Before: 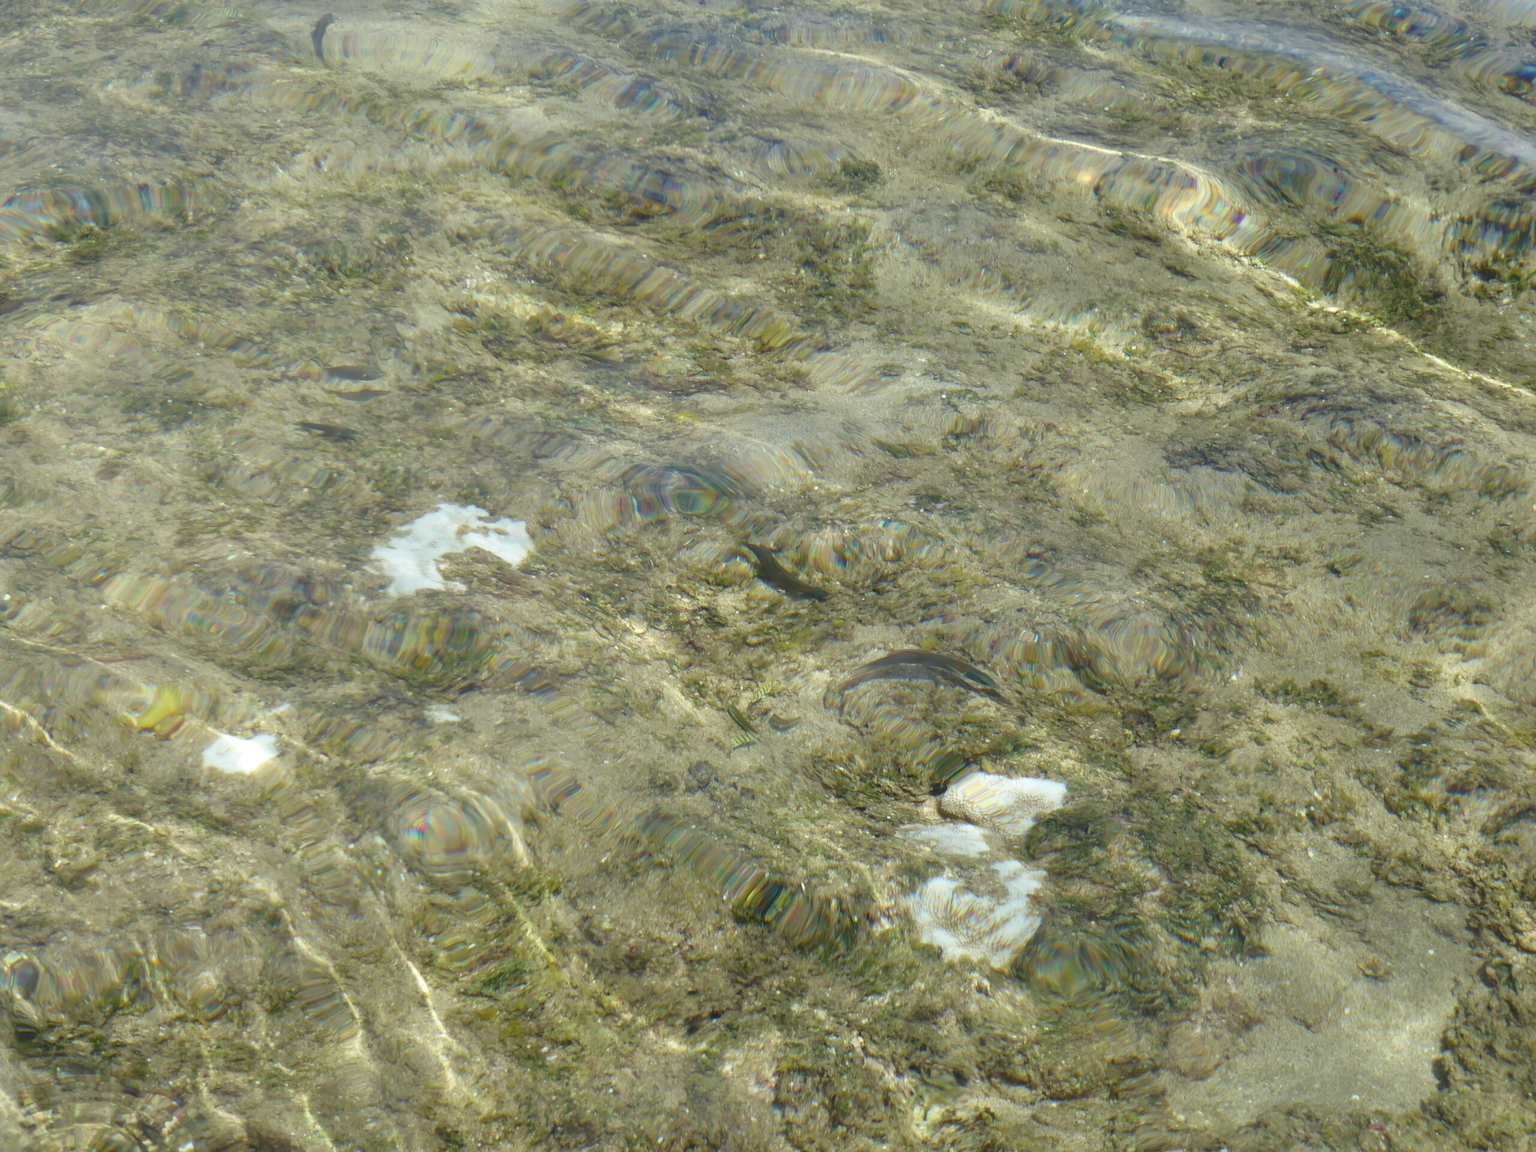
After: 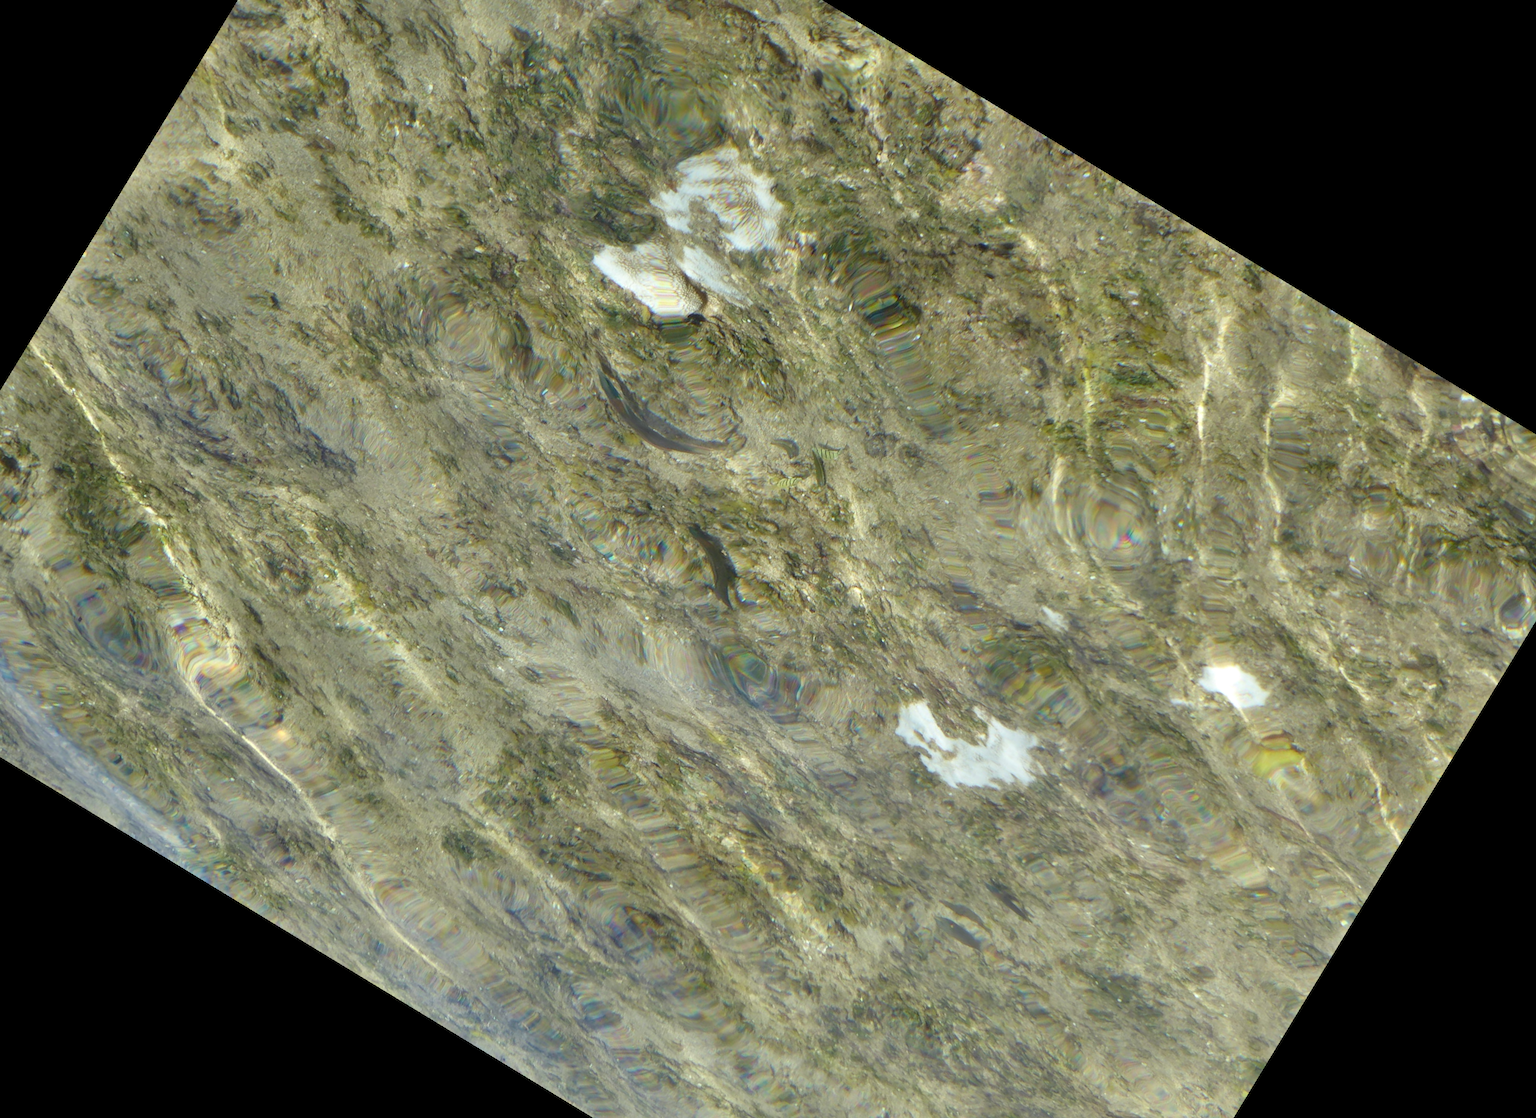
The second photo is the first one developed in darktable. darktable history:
crop and rotate: angle 148.68°, left 9.111%, top 15.603%, right 4.588%, bottom 17.041%
shadows and highlights: white point adjustment 1, soften with gaussian
